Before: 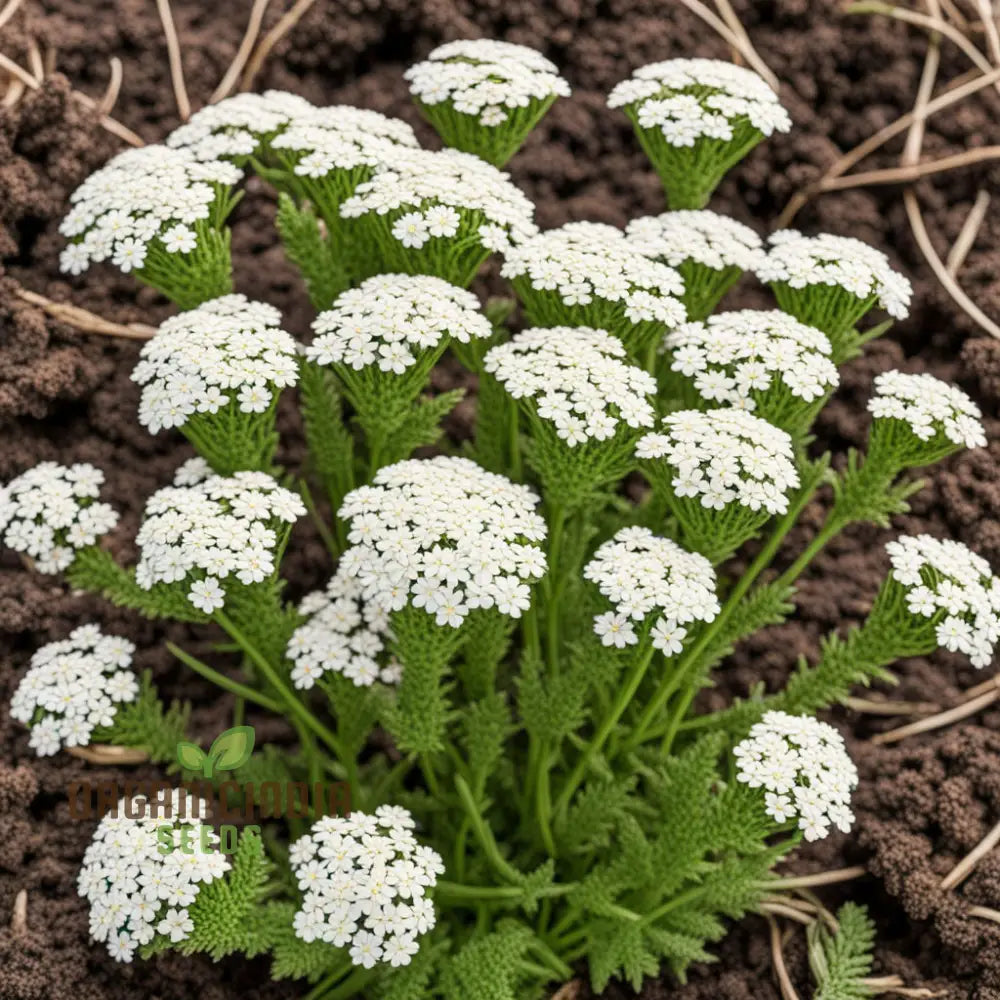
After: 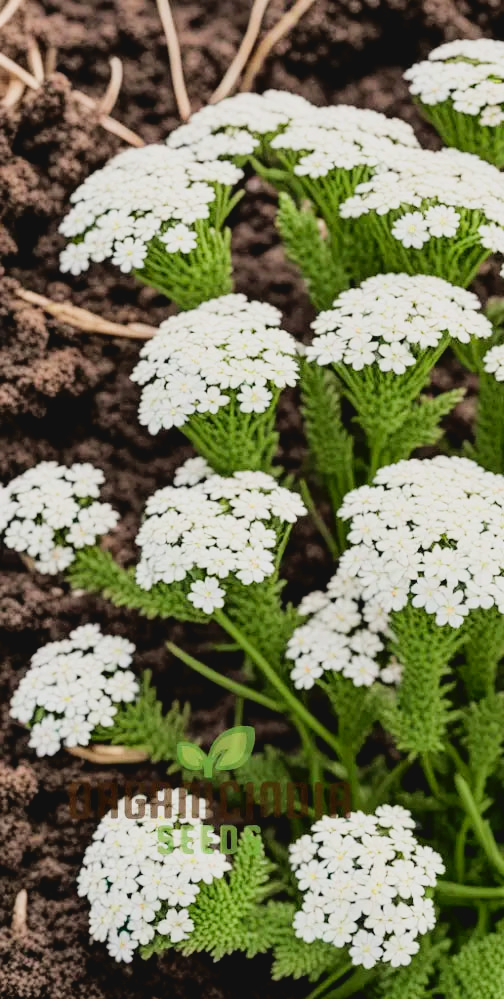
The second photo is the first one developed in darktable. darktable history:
crop and rotate: left 0.007%, top 0%, right 49.571%
tone curve: curves: ch0 [(0, 0.047) (0.199, 0.263) (0.47, 0.555) (0.805, 0.839) (1, 0.962)], color space Lab, linked channels, preserve colors none
filmic rgb: black relative exposure -5.06 EV, white relative exposure 3.5 EV, threshold 3.02 EV, hardness 3.17, contrast 1.186, highlights saturation mix -49.76%, iterations of high-quality reconstruction 10, enable highlight reconstruction true
